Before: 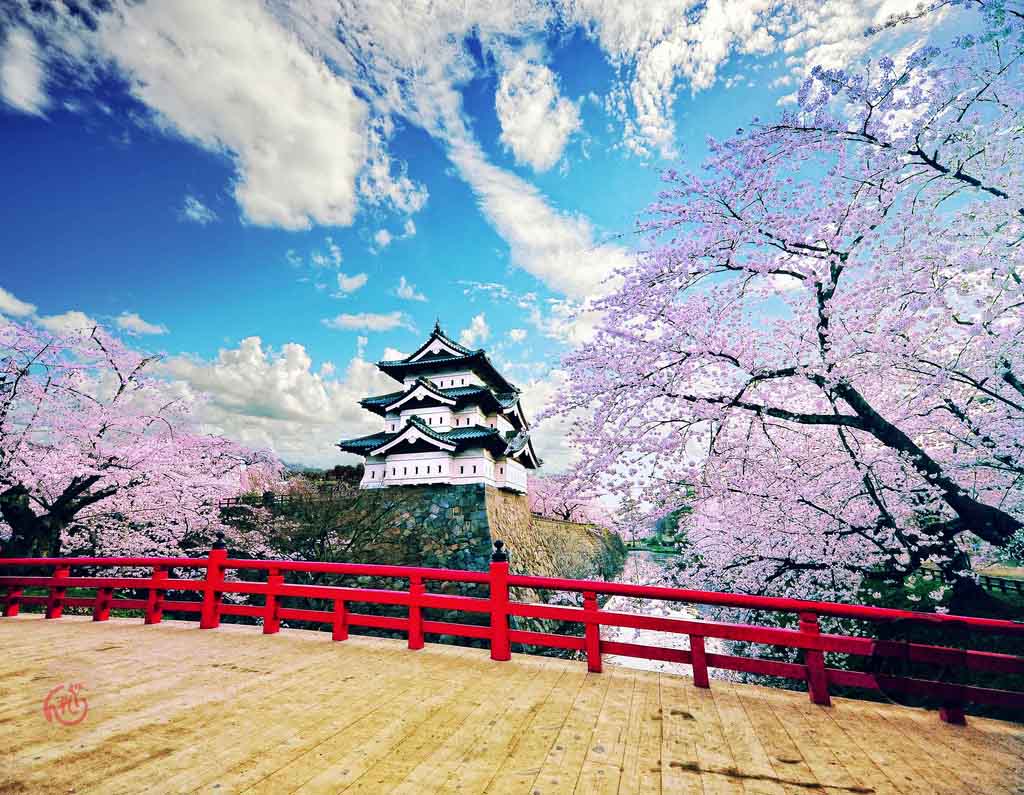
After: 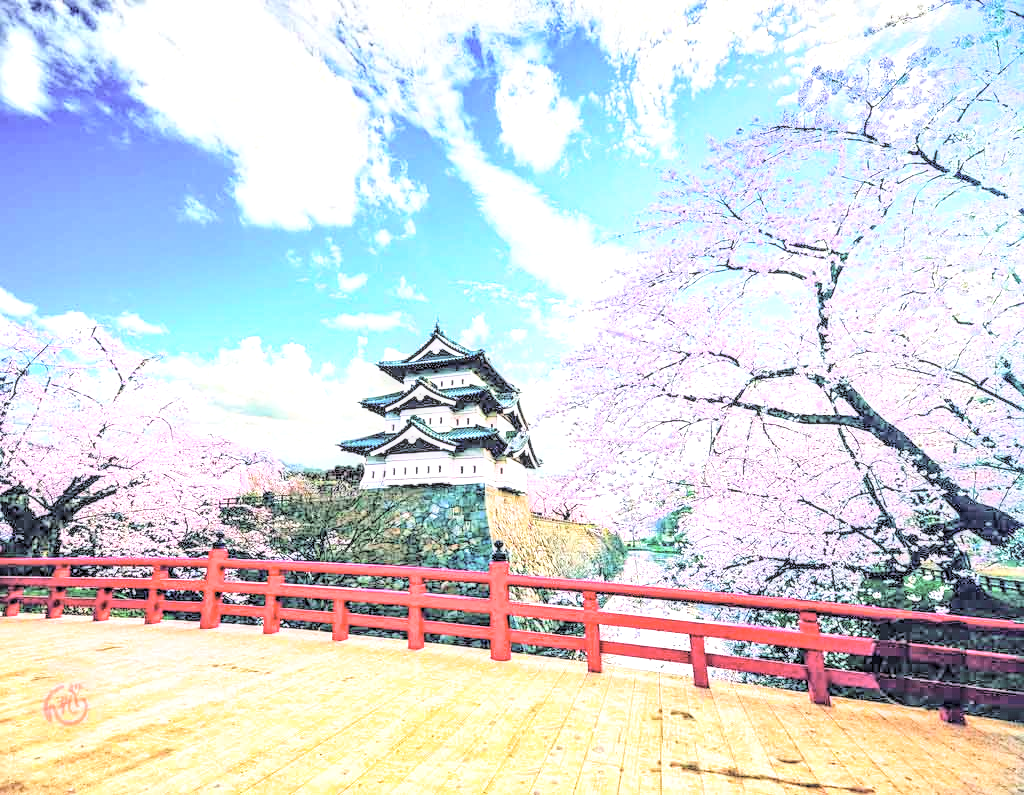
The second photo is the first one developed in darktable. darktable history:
contrast brightness saturation: brightness 0.997
exposure: exposure 0.916 EV, compensate highlight preservation false
filmic rgb: black relative exposure -11.4 EV, white relative exposure 3.25 EV, hardness 6.79
sharpen: amount 0.203
local contrast: highlights 3%, shadows 1%, detail 182%
